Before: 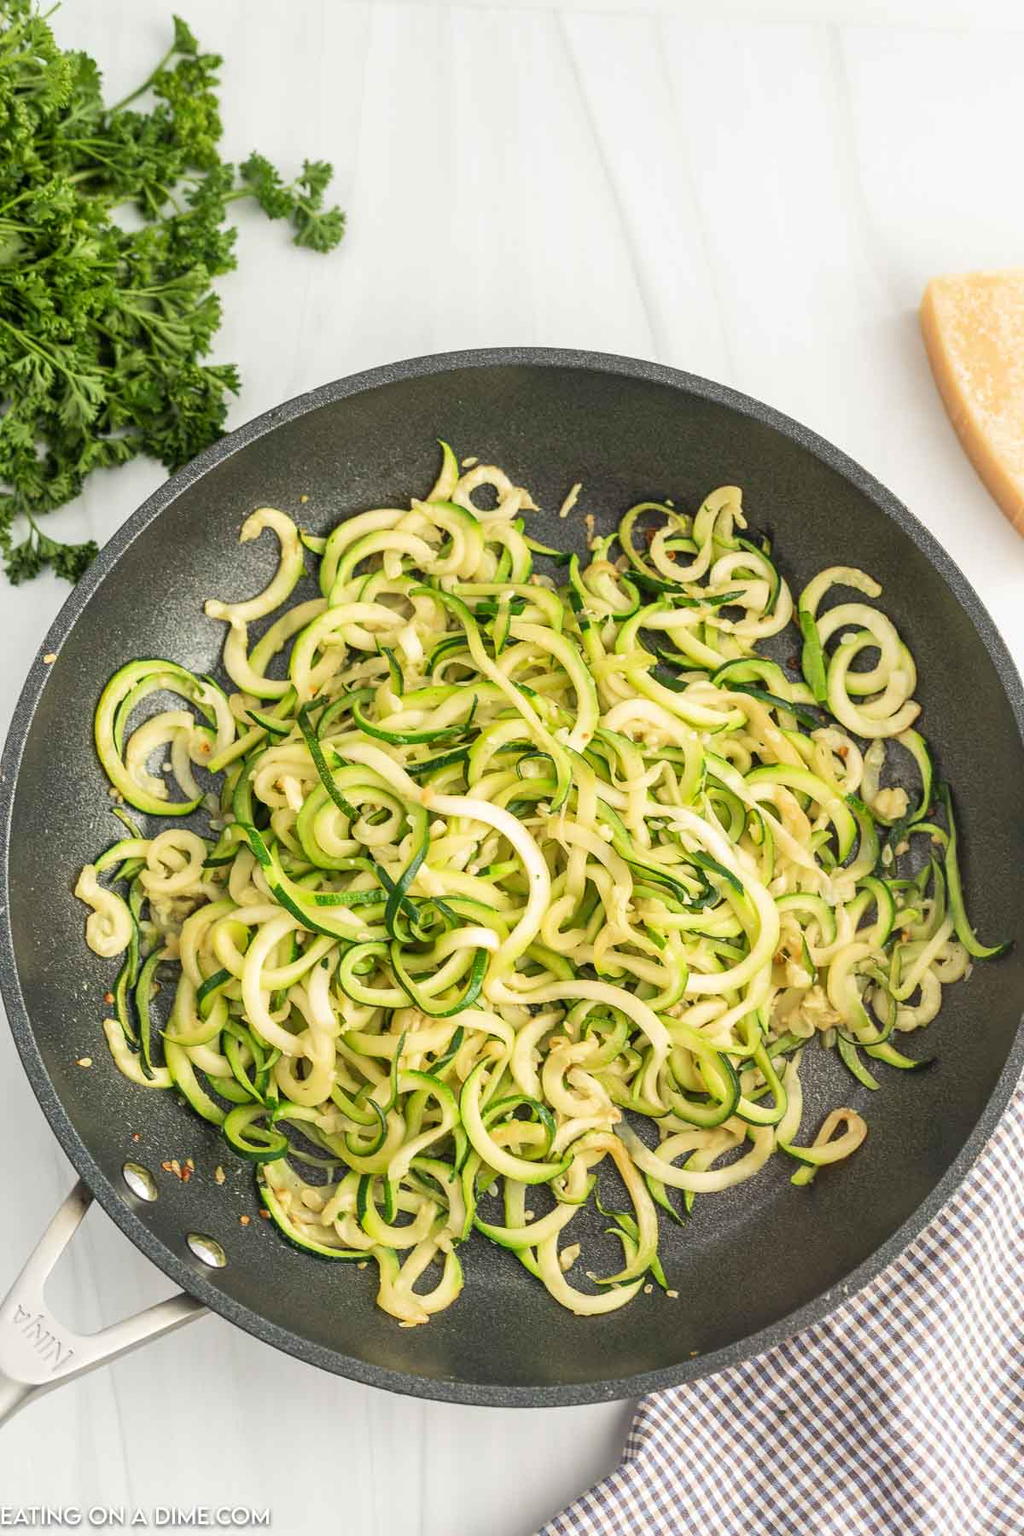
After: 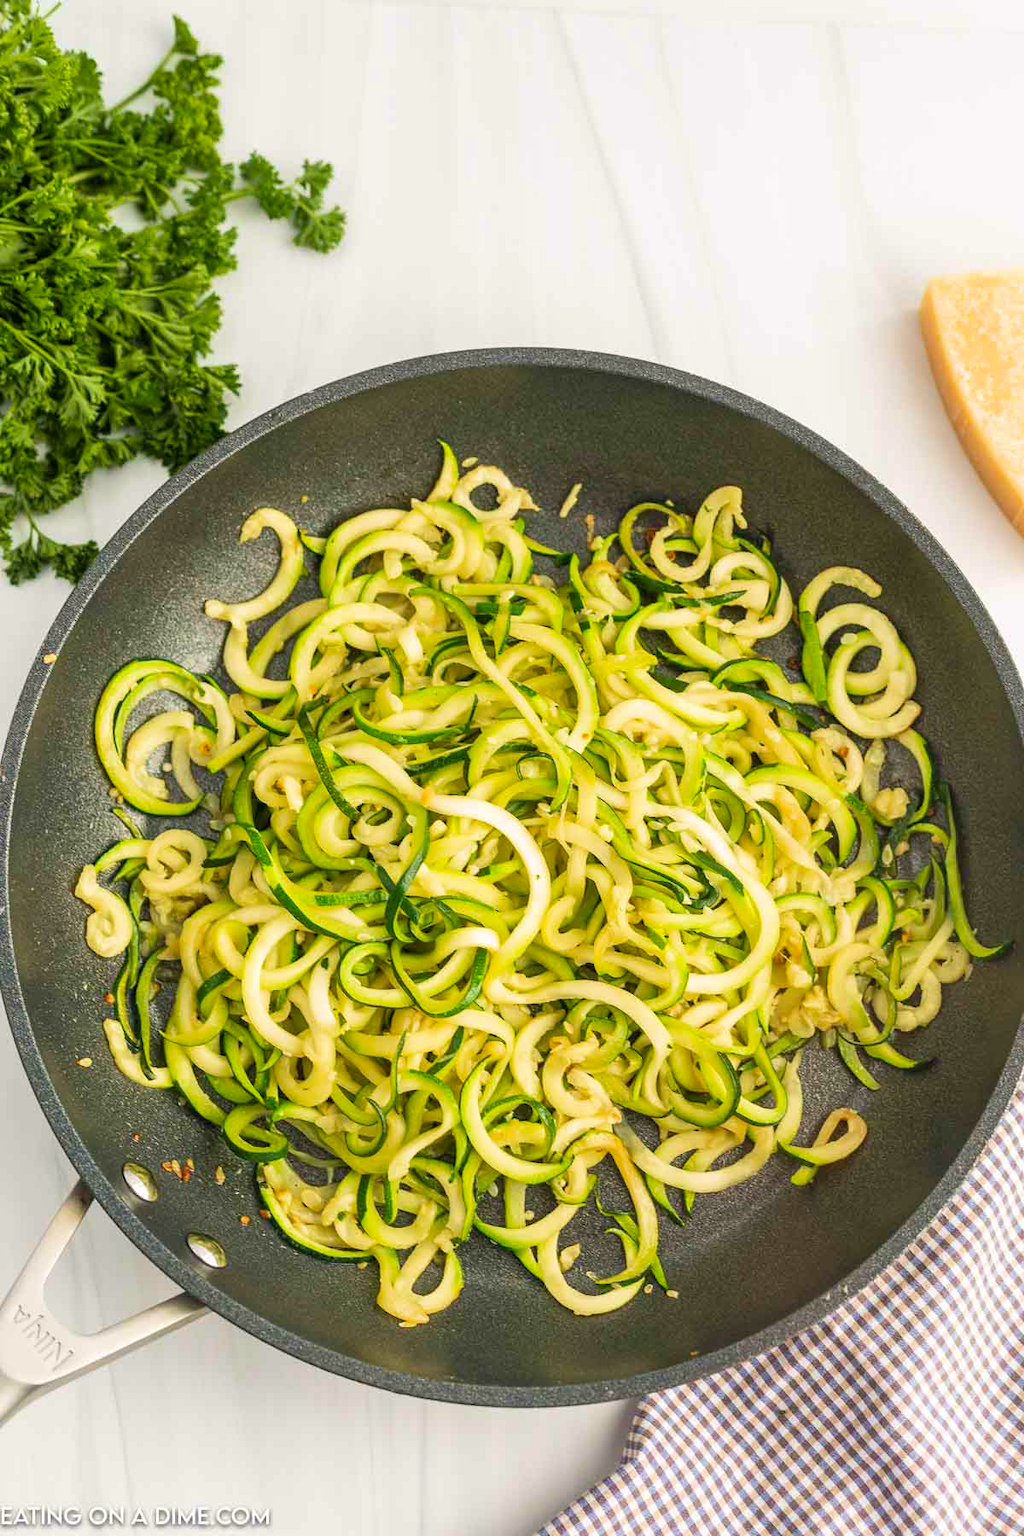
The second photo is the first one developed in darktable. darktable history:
velvia: on, module defaults
color balance rgb: highlights gain › chroma 0.282%, highlights gain › hue 331.75°, perceptual saturation grading › global saturation 16.055%, global vibrance 20%
